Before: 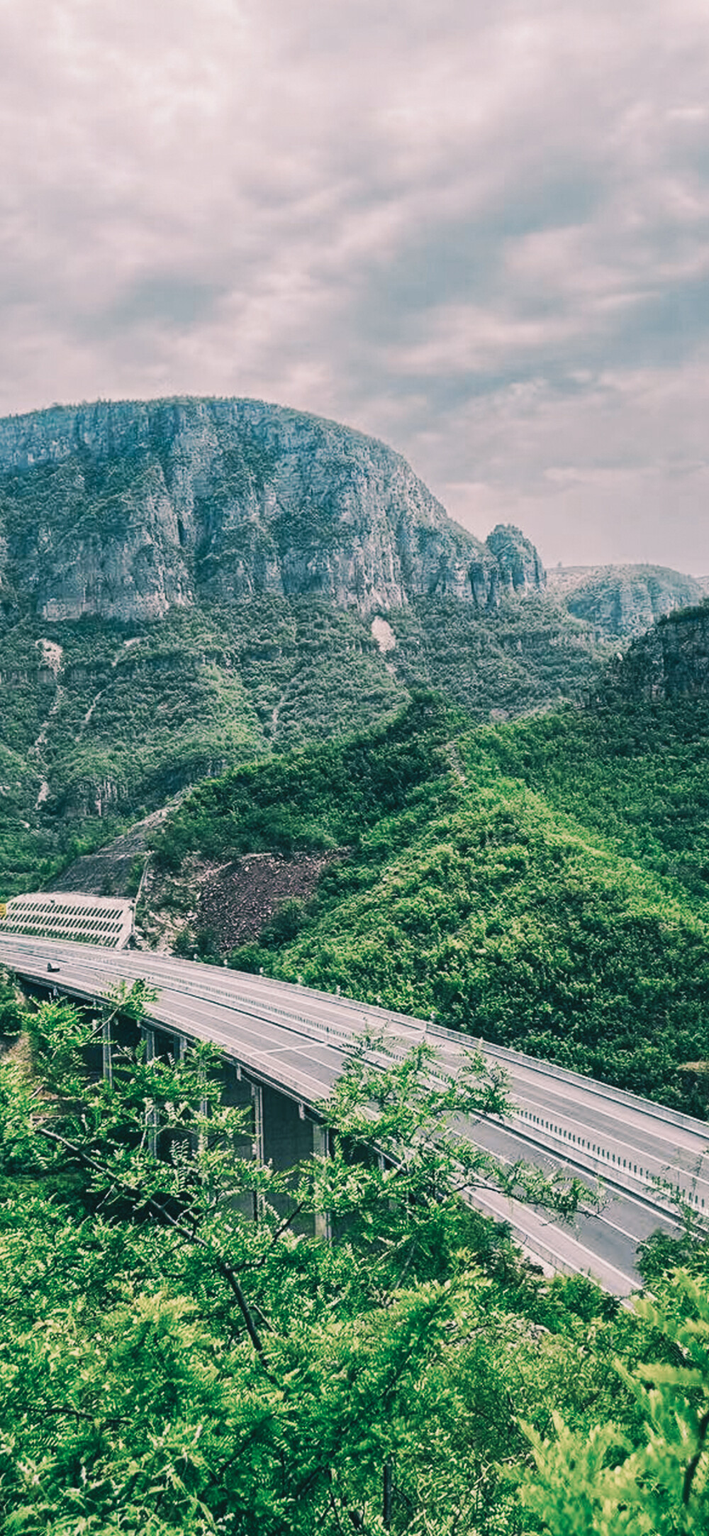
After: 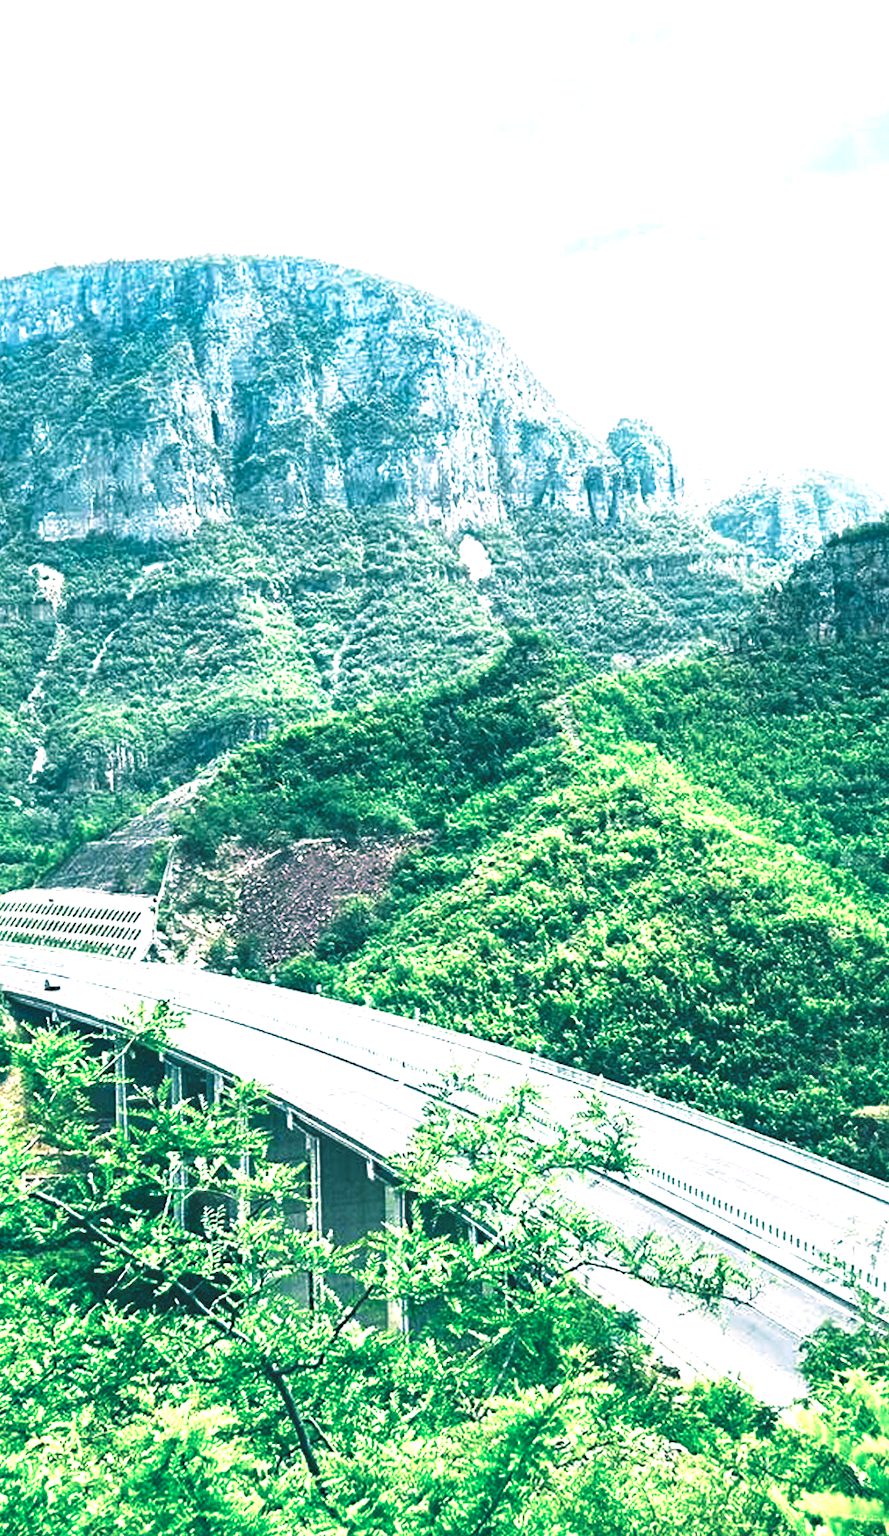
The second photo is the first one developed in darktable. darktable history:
exposure: exposure 1.48 EV, compensate highlight preservation false
sharpen: radius 5.331, amount 0.317, threshold 26.271
crop and rotate: left 1.871%, top 12.967%, right 0.184%, bottom 8.942%
velvia: on, module defaults
